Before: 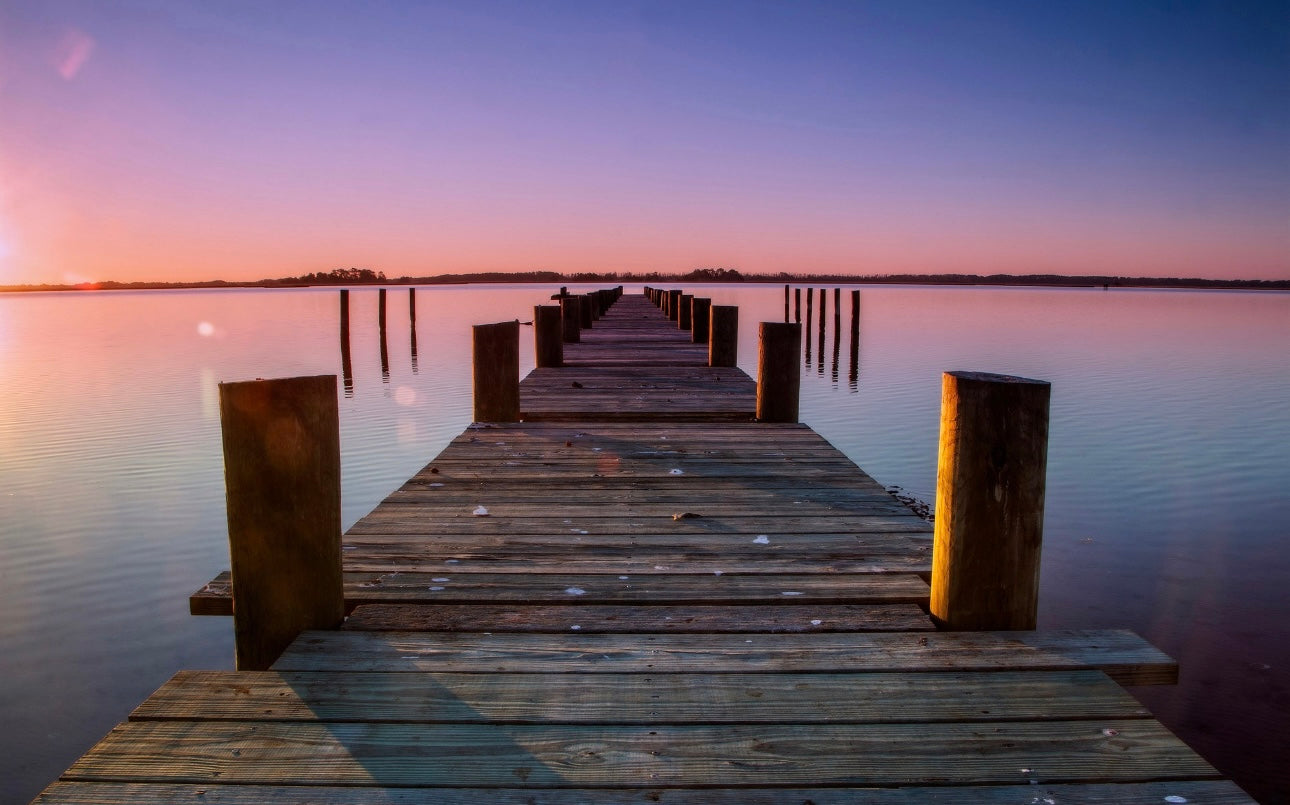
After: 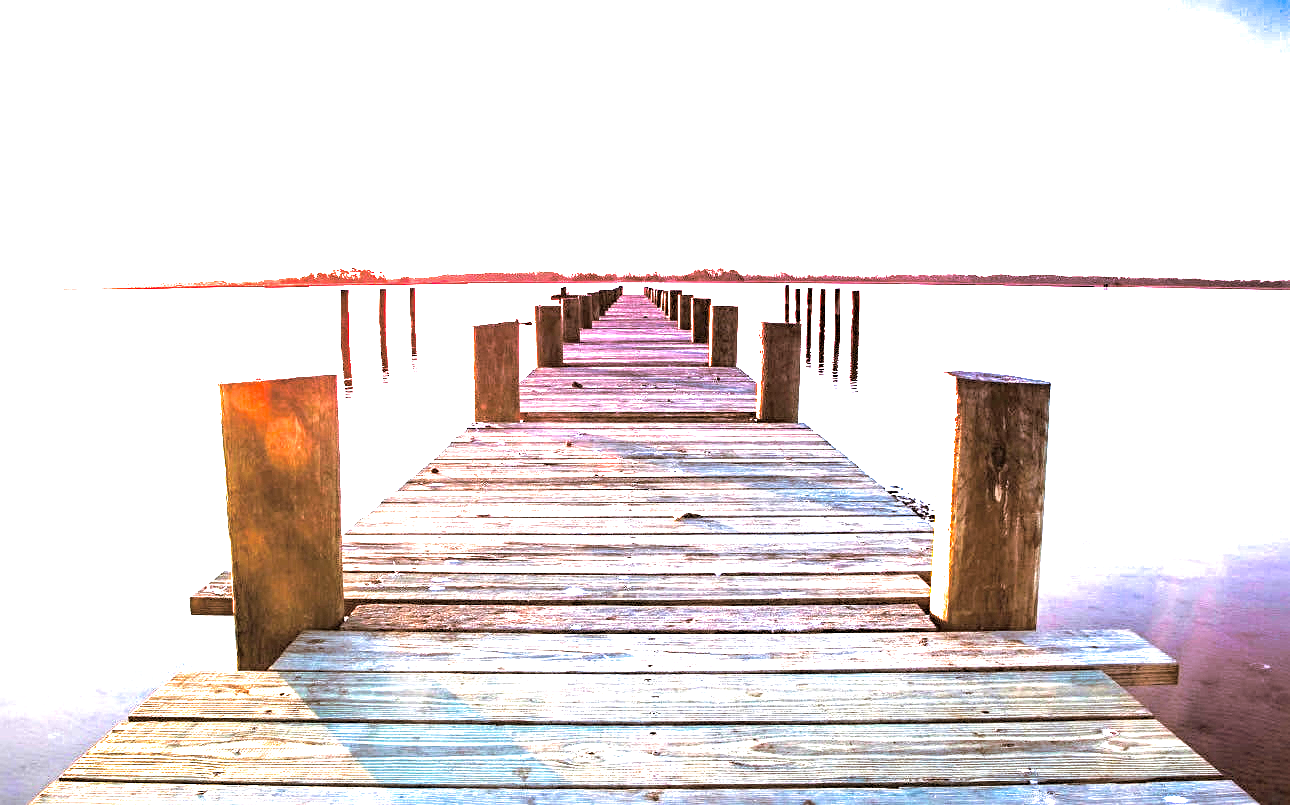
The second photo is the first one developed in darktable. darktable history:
exposure: black level correction 0, exposure 4 EV, compensate exposure bias true, compensate highlight preservation false
split-toning: shadows › hue 32.4°, shadows › saturation 0.51, highlights › hue 180°, highlights › saturation 0, balance -60.17, compress 55.19%
sharpen: radius 3.119
